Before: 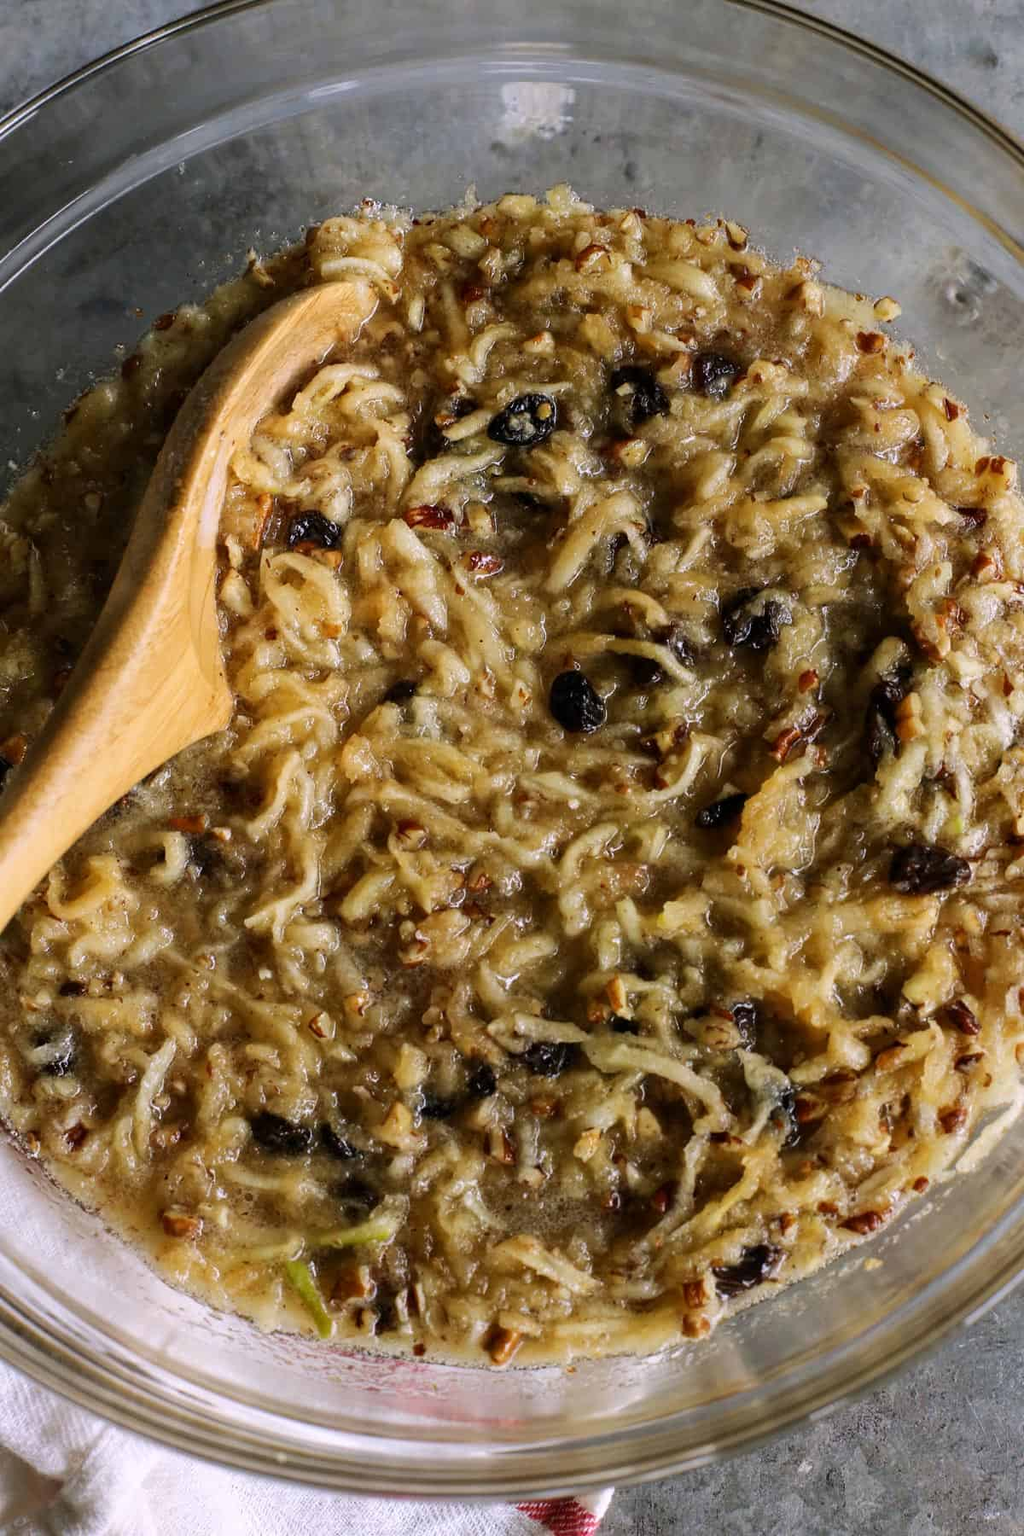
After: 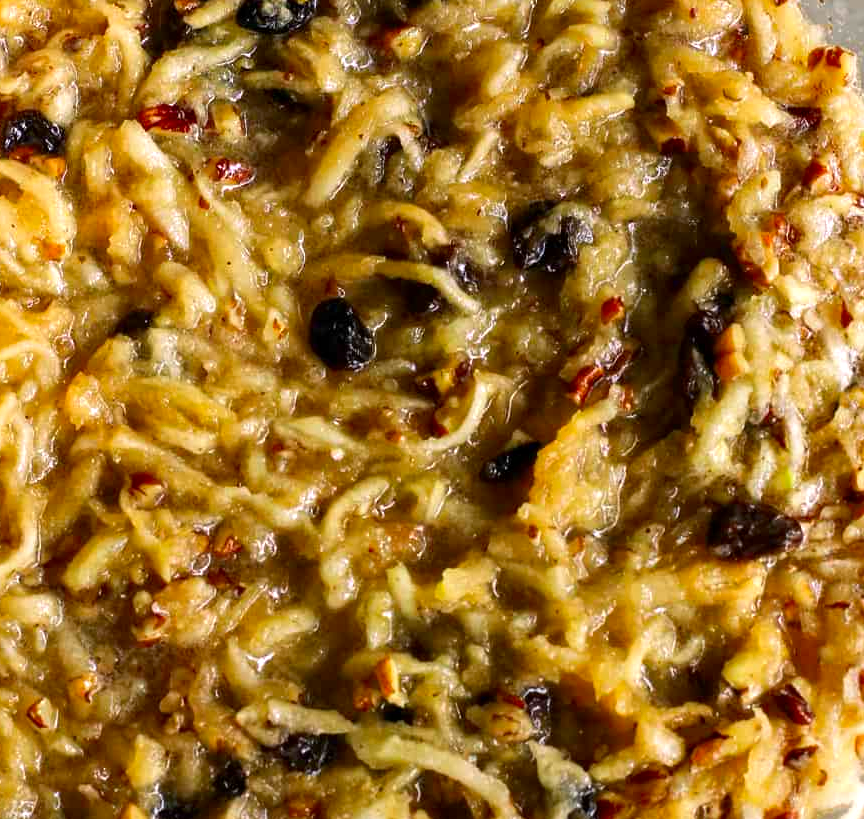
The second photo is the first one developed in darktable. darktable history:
exposure: black level correction 0.001, exposure 0.499 EV, compensate exposure bias true, compensate highlight preservation false
crop and rotate: left 27.966%, top 27.162%, bottom 27.296%
contrast brightness saturation: brightness -0.022, saturation 0.354
